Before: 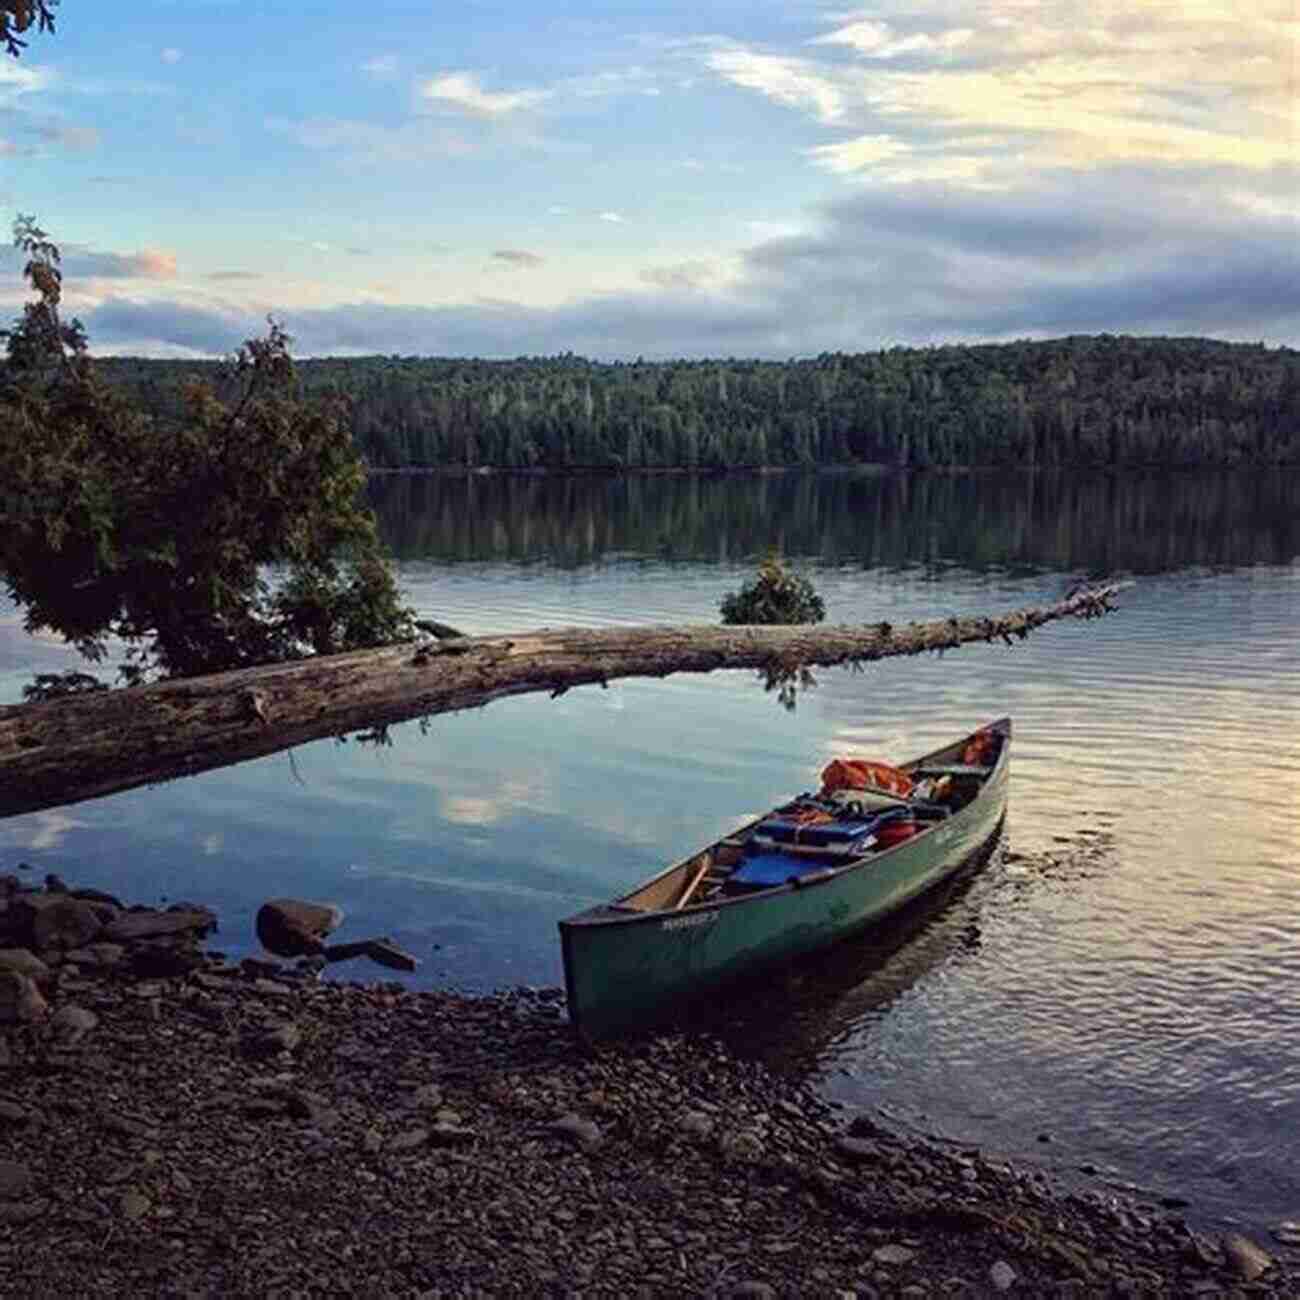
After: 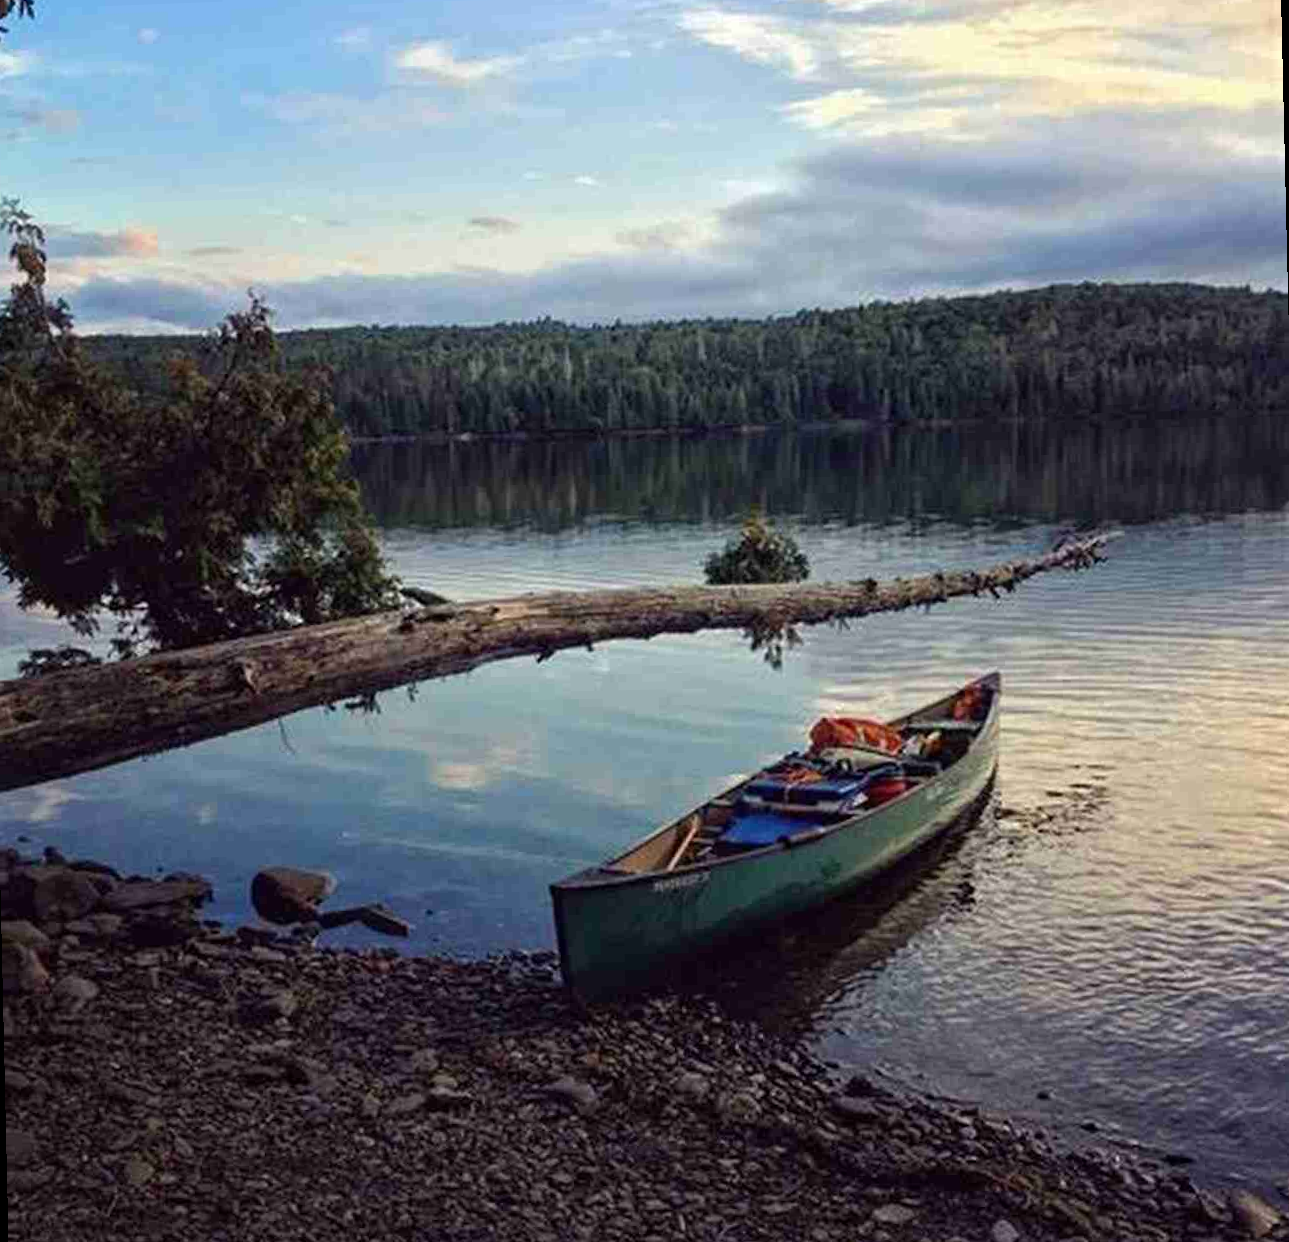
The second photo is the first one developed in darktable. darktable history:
rotate and perspective: rotation -1.32°, lens shift (horizontal) -0.031, crop left 0.015, crop right 0.985, crop top 0.047, crop bottom 0.982
